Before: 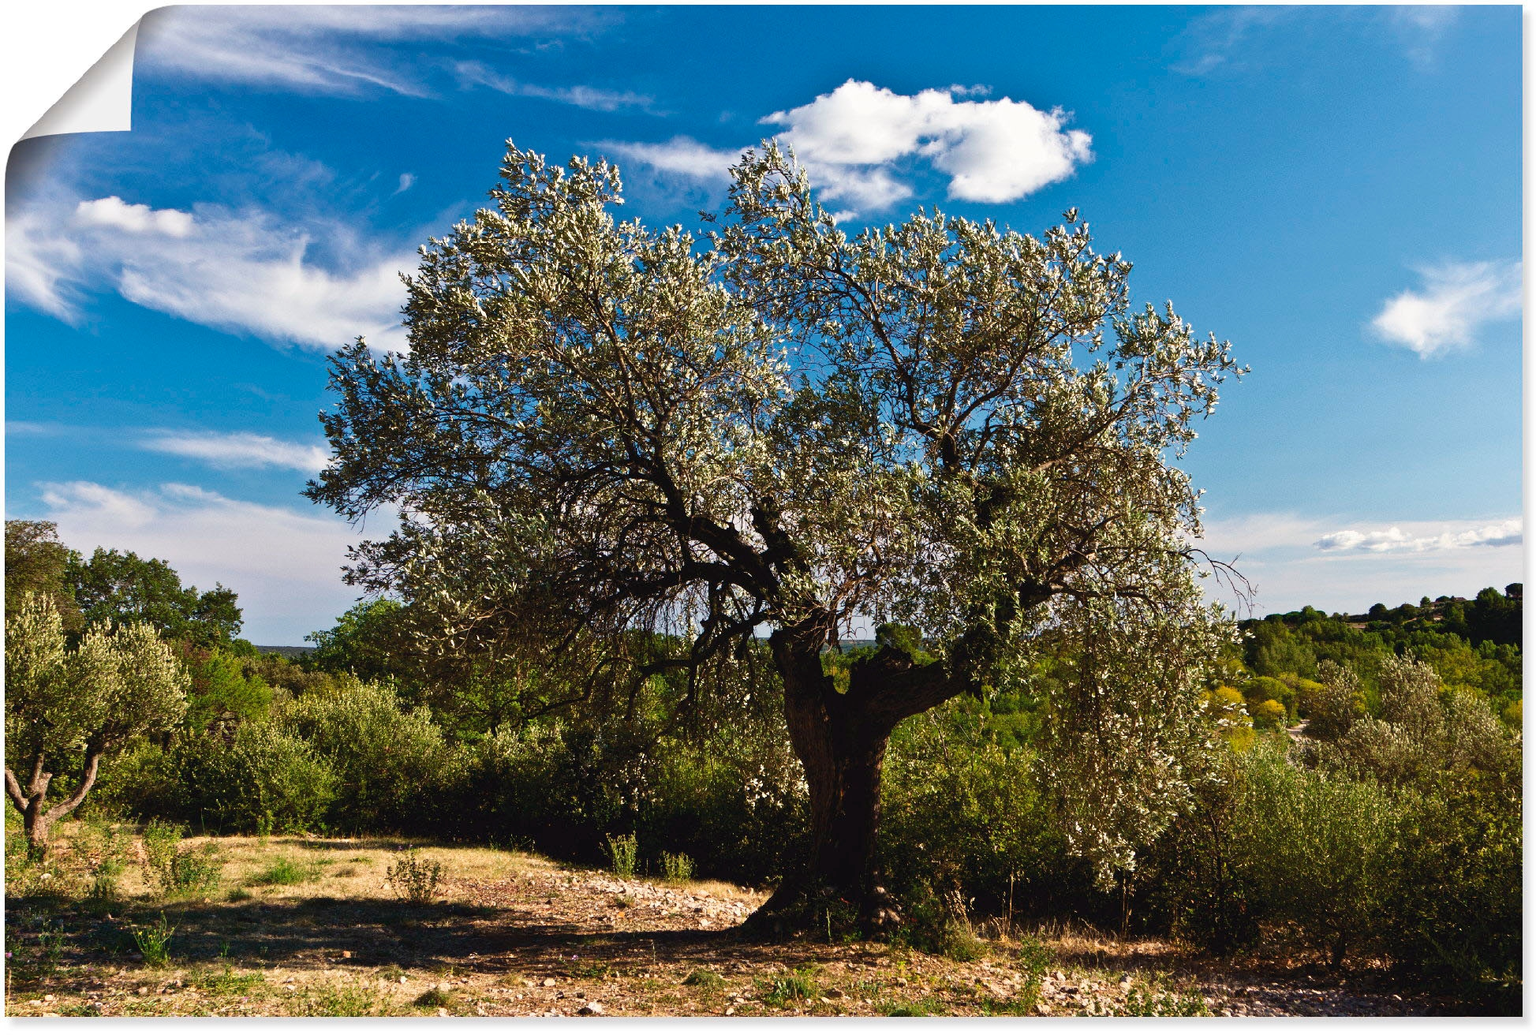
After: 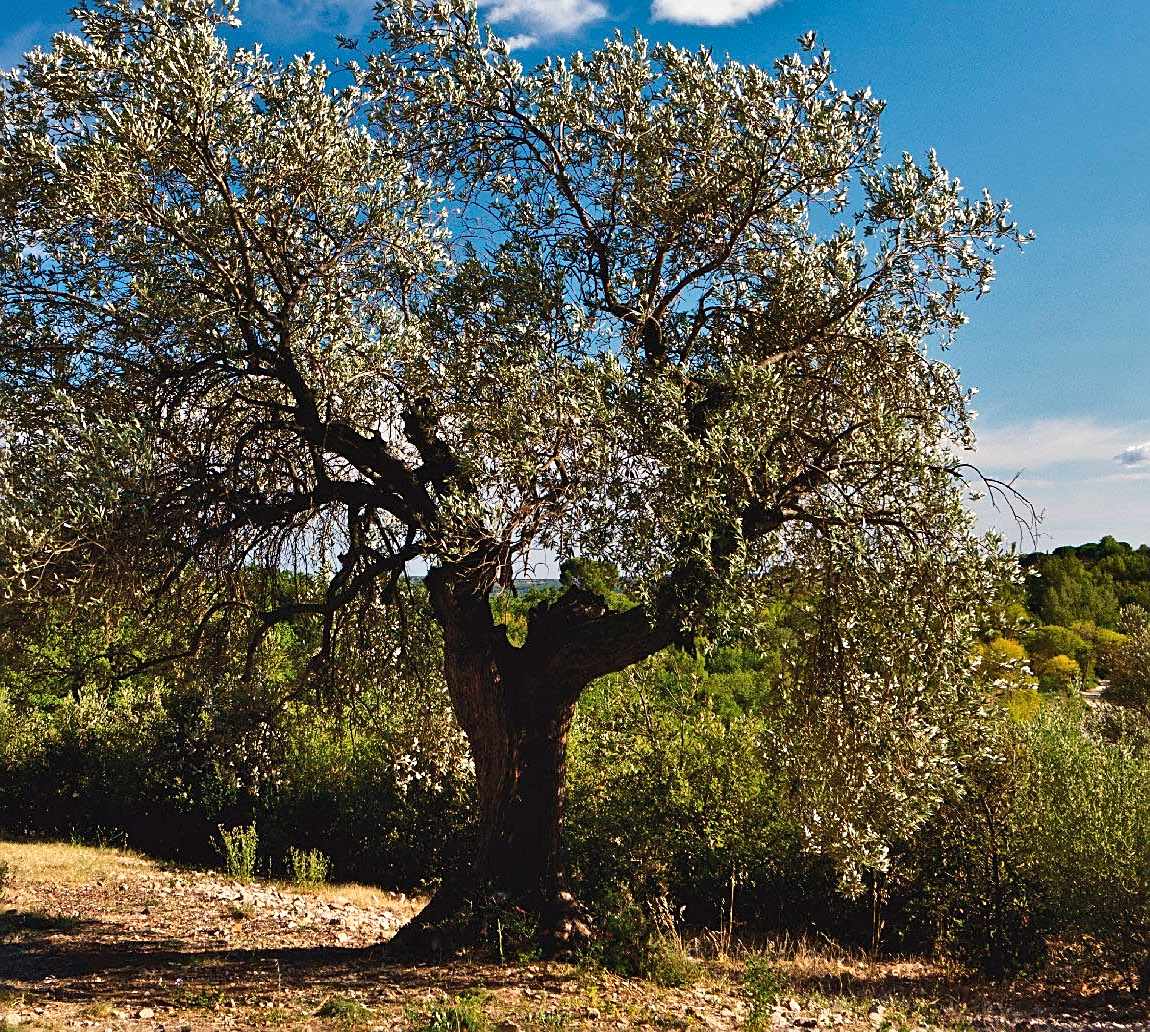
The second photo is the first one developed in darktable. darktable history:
shadows and highlights: soften with gaussian
crop and rotate: left 28.256%, top 17.734%, right 12.656%, bottom 3.573%
sharpen: on, module defaults
